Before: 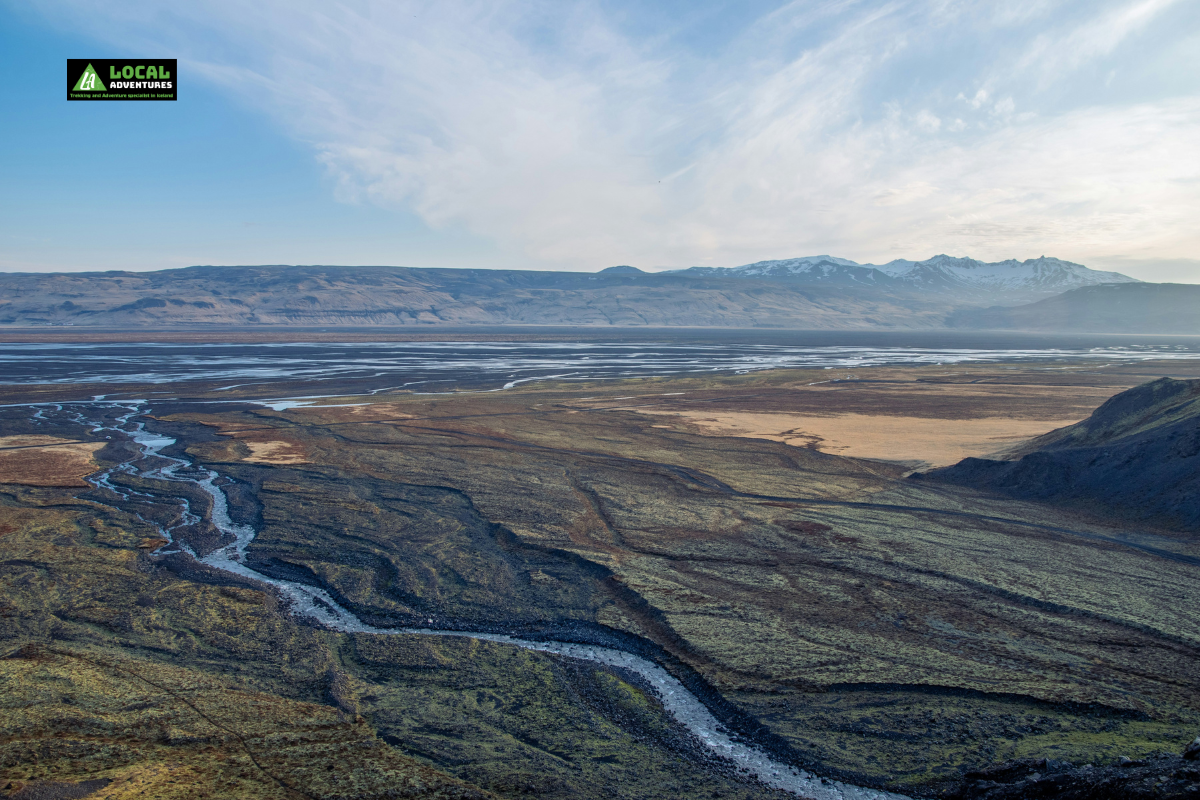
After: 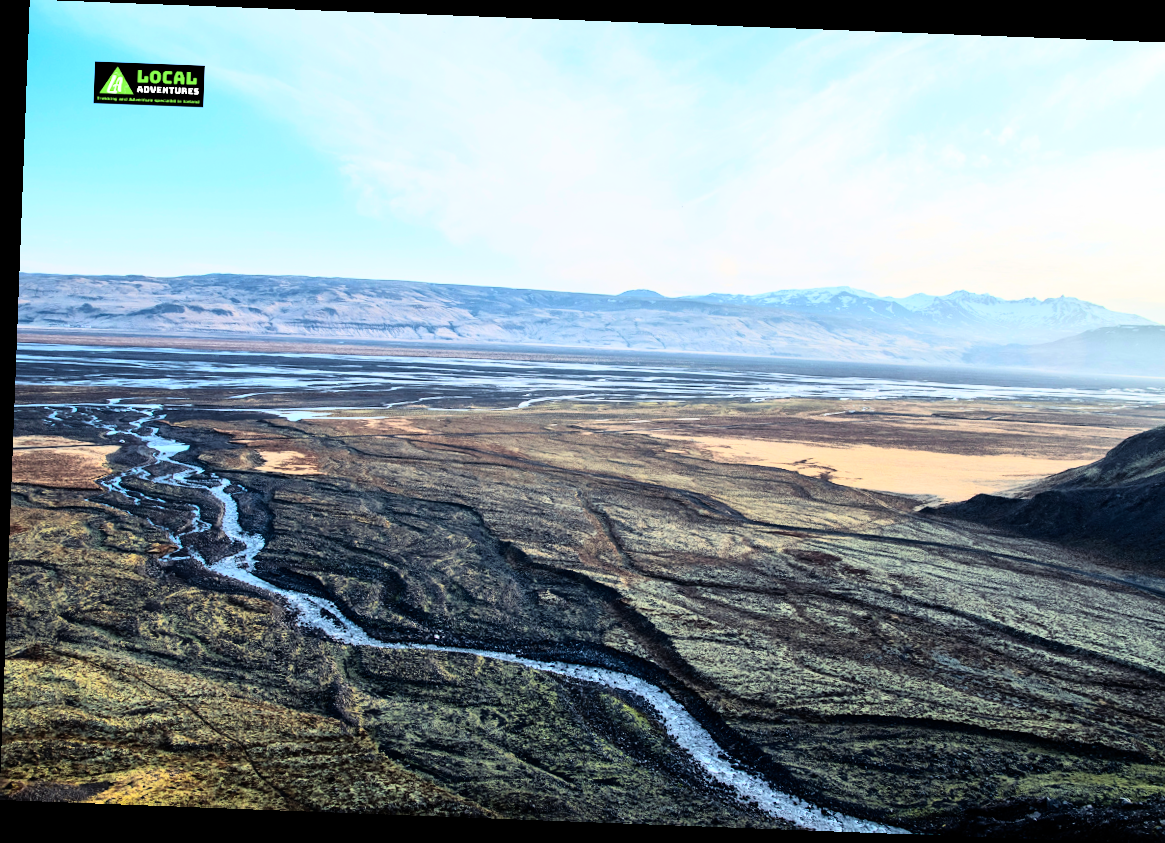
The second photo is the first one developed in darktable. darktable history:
crop and rotate: right 5.167%
contrast brightness saturation: saturation -0.1
color balance rgb: perceptual saturation grading › global saturation 20%, global vibrance 10%
rgb curve: curves: ch0 [(0, 0) (0.21, 0.15) (0.24, 0.21) (0.5, 0.75) (0.75, 0.96) (0.89, 0.99) (1, 1)]; ch1 [(0, 0.02) (0.21, 0.13) (0.25, 0.2) (0.5, 0.67) (0.75, 0.9) (0.89, 0.97) (1, 1)]; ch2 [(0, 0.02) (0.21, 0.13) (0.25, 0.2) (0.5, 0.67) (0.75, 0.9) (0.89, 0.97) (1, 1)], compensate middle gray true
rotate and perspective: rotation 2.17°, automatic cropping off
